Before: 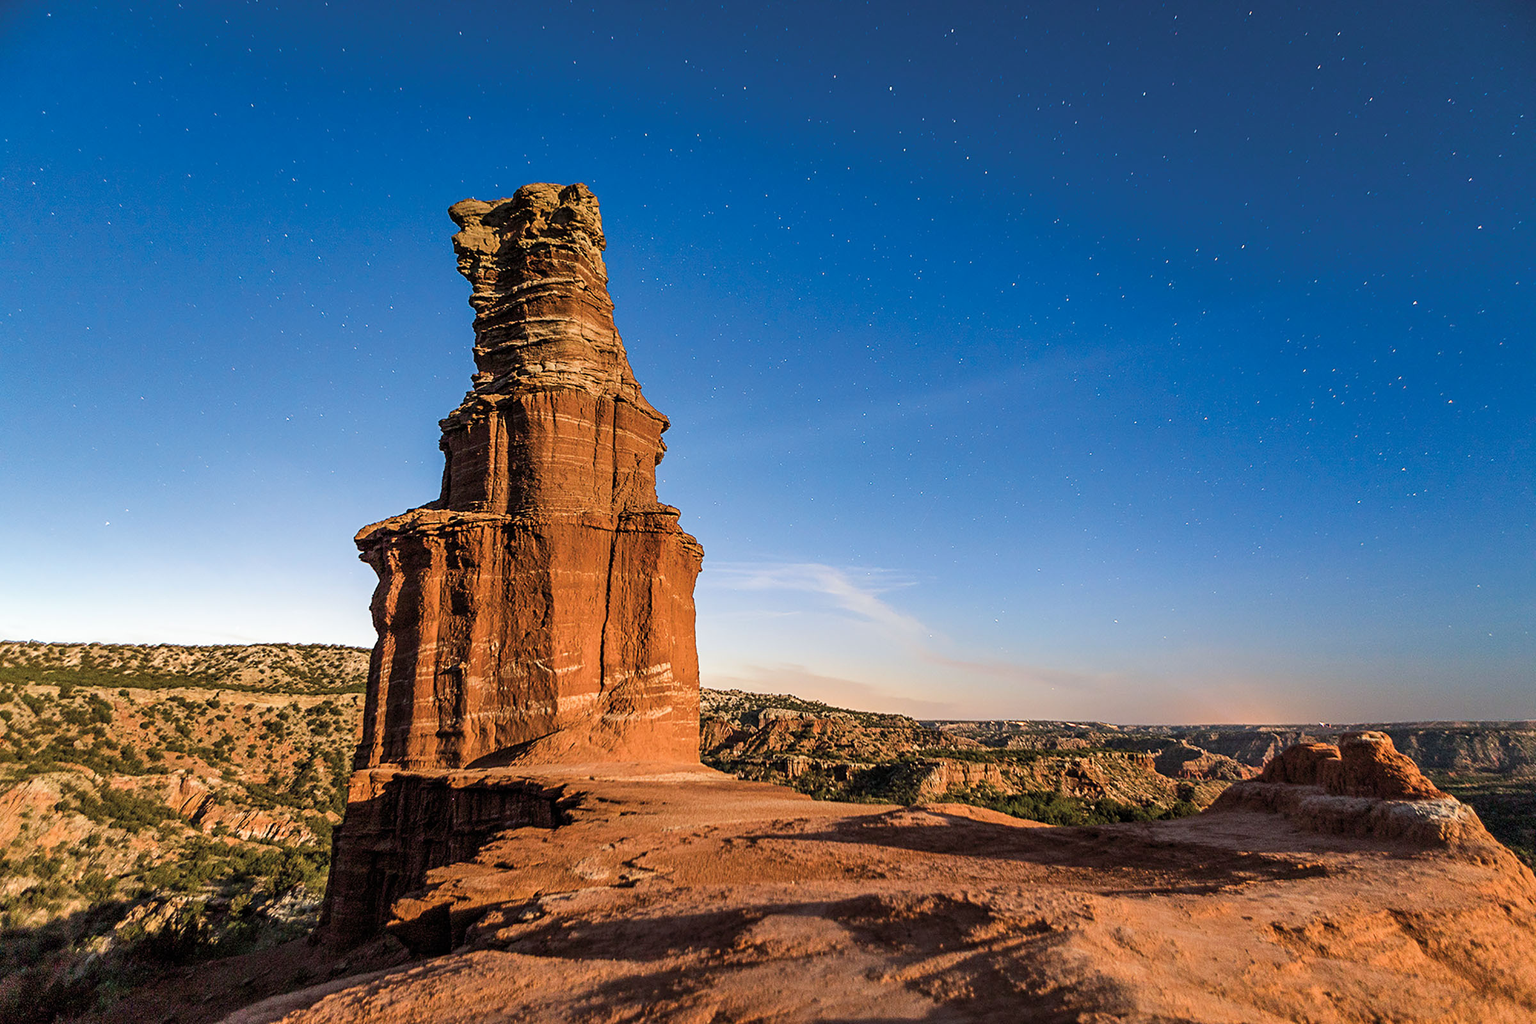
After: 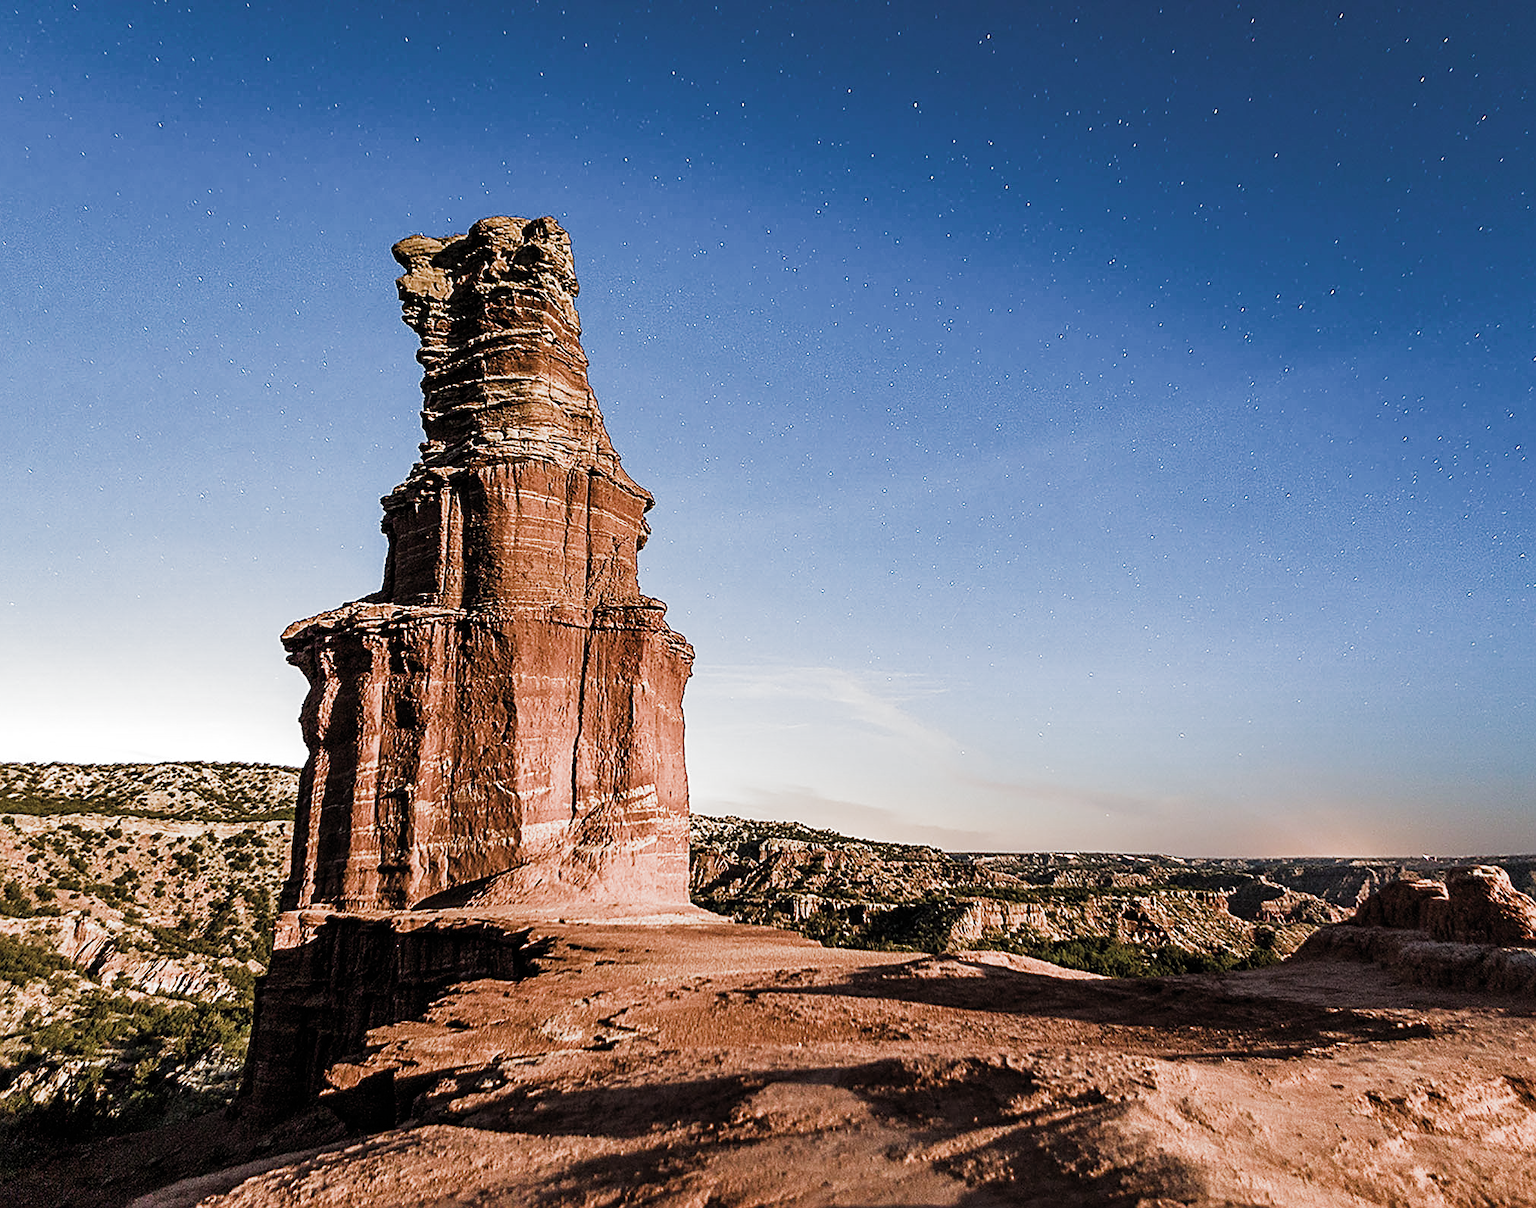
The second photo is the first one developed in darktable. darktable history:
filmic rgb: black relative exposure -7.97 EV, white relative exposure 2.34 EV, hardness 6.6, color science v5 (2021), contrast in shadows safe, contrast in highlights safe
sharpen: on, module defaults
crop: left 7.65%, right 7.829%
